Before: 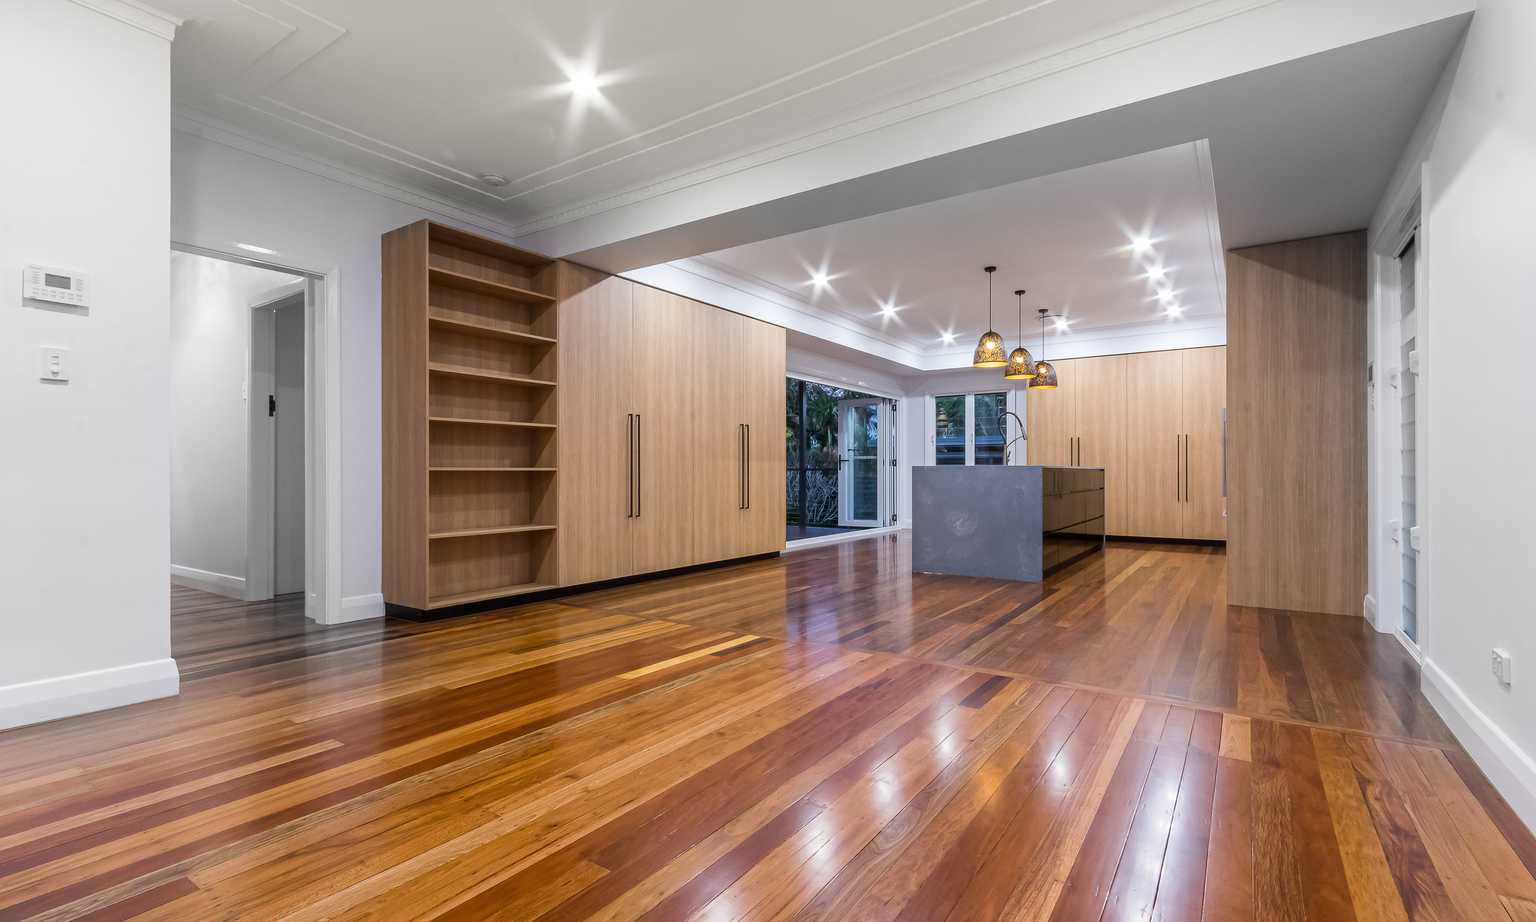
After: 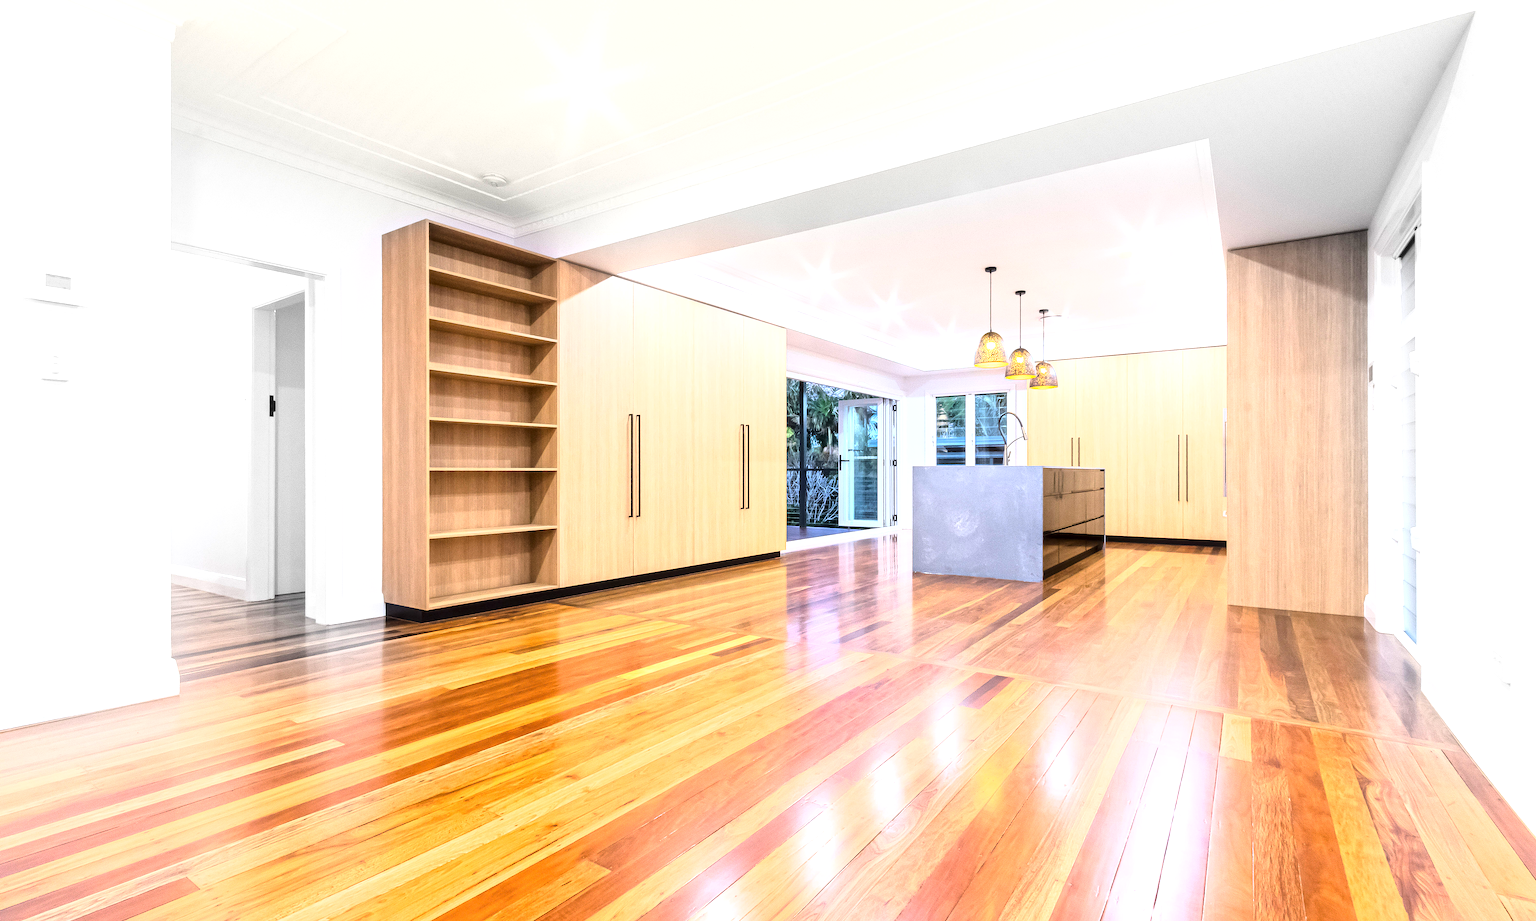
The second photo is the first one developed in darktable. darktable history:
local contrast: mode bilateral grid, contrast 20, coarseness 50, detail 119%, midtone range 0.2
base curve: curves: ch0 [(0, 0) (0.036, 0.037) (0.121, 0.228) (0.46, 0.76) (0.859, 0.983) (1, 1)]
exposure: exposure 1.255 EV, compensate highlight preservation false
